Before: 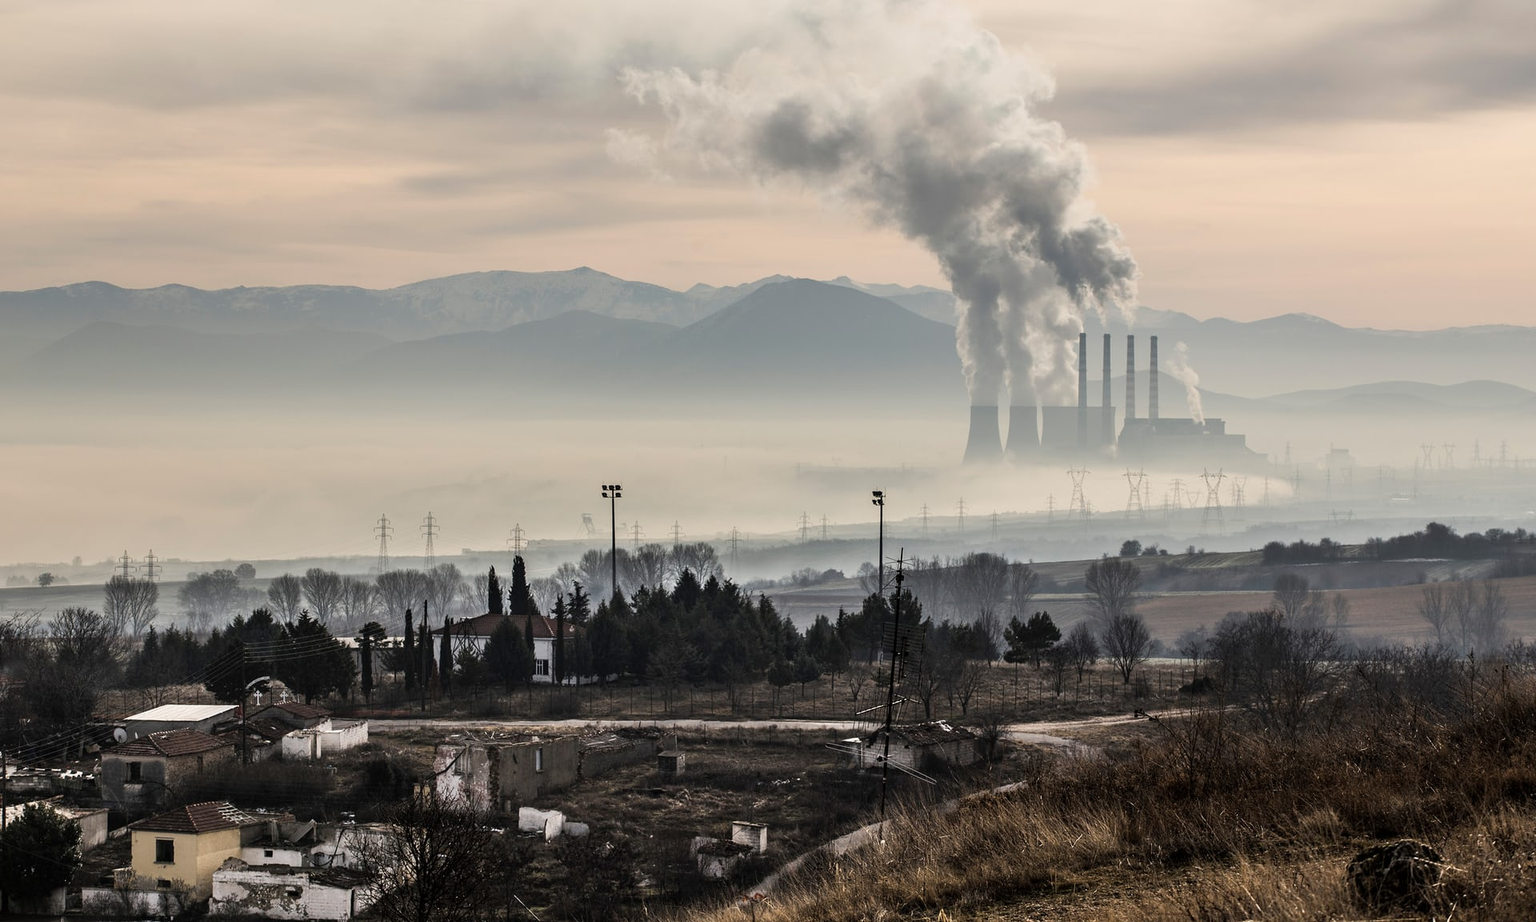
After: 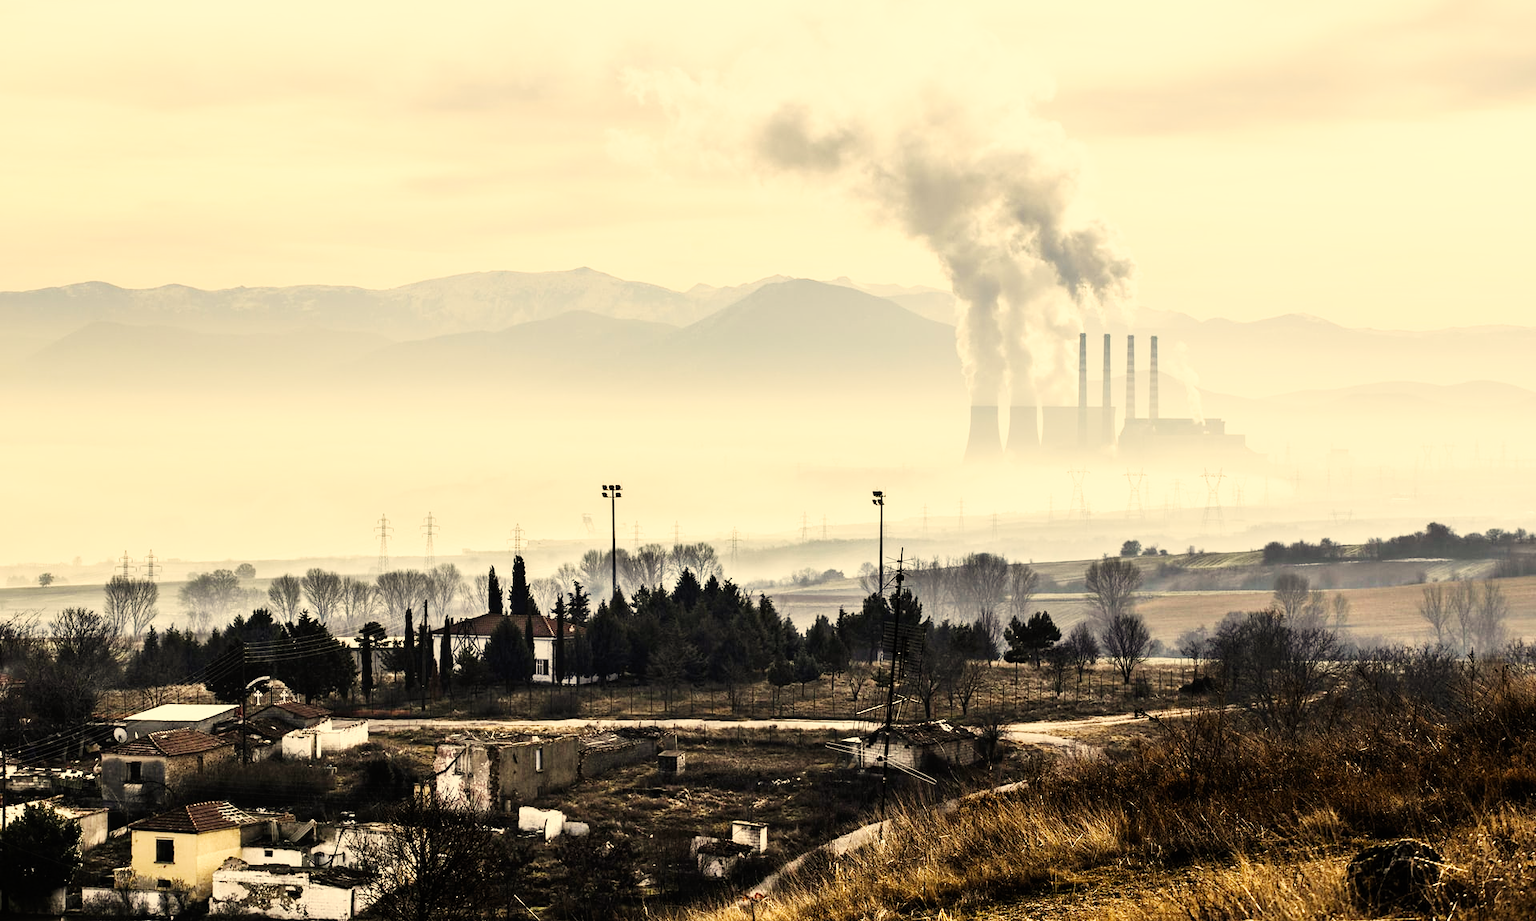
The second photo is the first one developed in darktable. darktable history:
base curve: curves: ch0 [(0, 0) (0.007, 0.004) (0.027, 0.03) (0.046, 0.07) (0.207, 0.54) (0.442, 0.872) (0.673, 0.972) (1, 1)], preserve colors none
color correction: highlights a* 2.72, highlights b* 22.8
